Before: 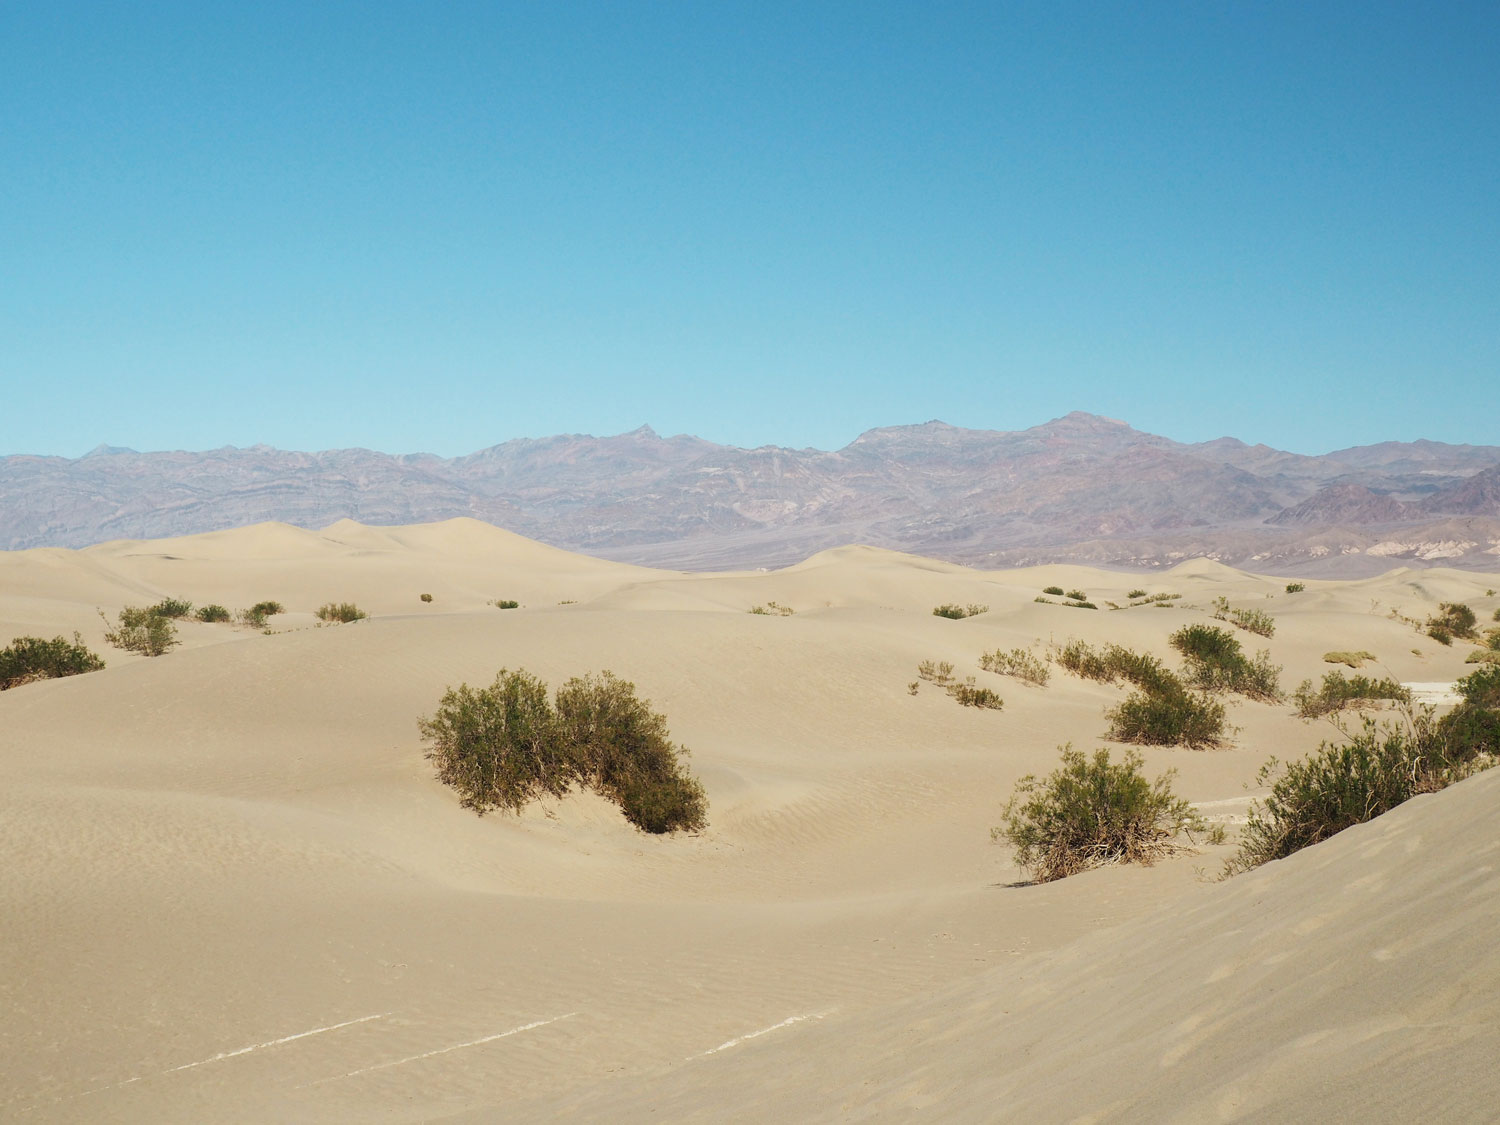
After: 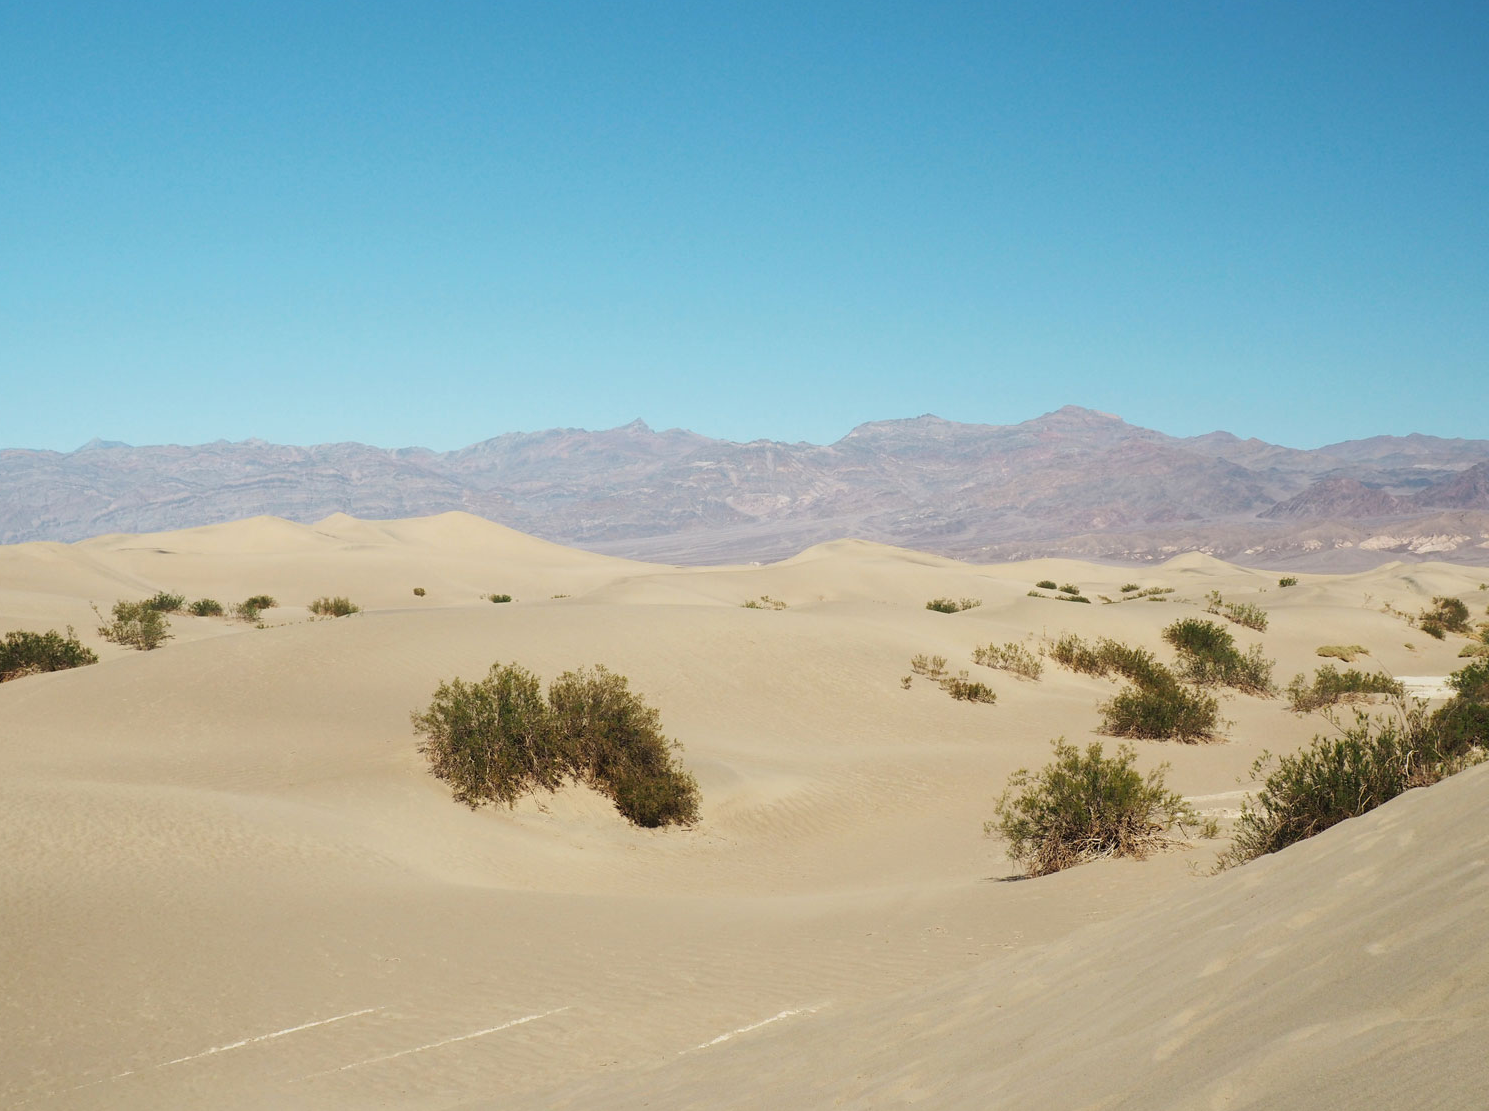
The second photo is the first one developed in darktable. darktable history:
crop: left 0.504%, top 0.614%, right 0.218%, bottom 0.612%
